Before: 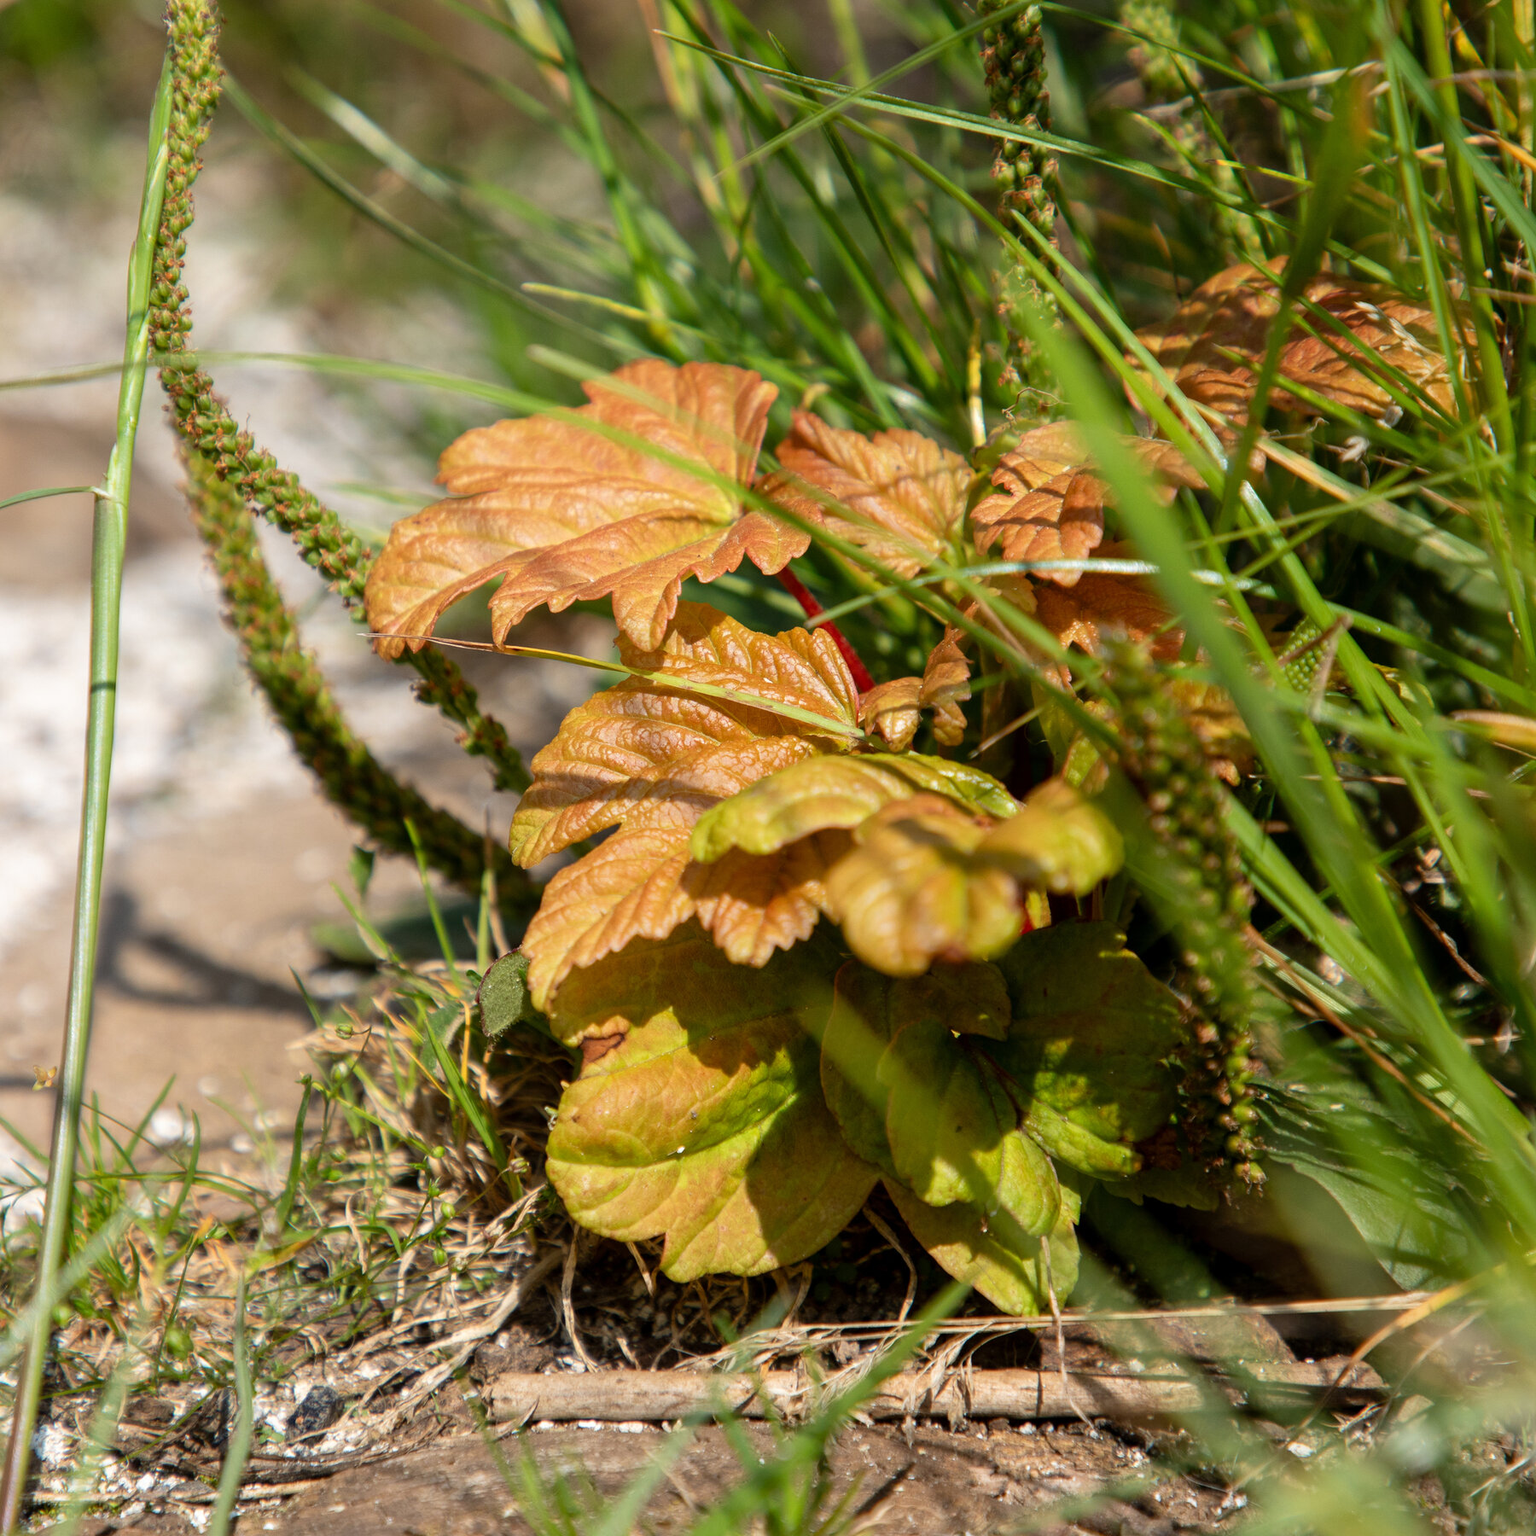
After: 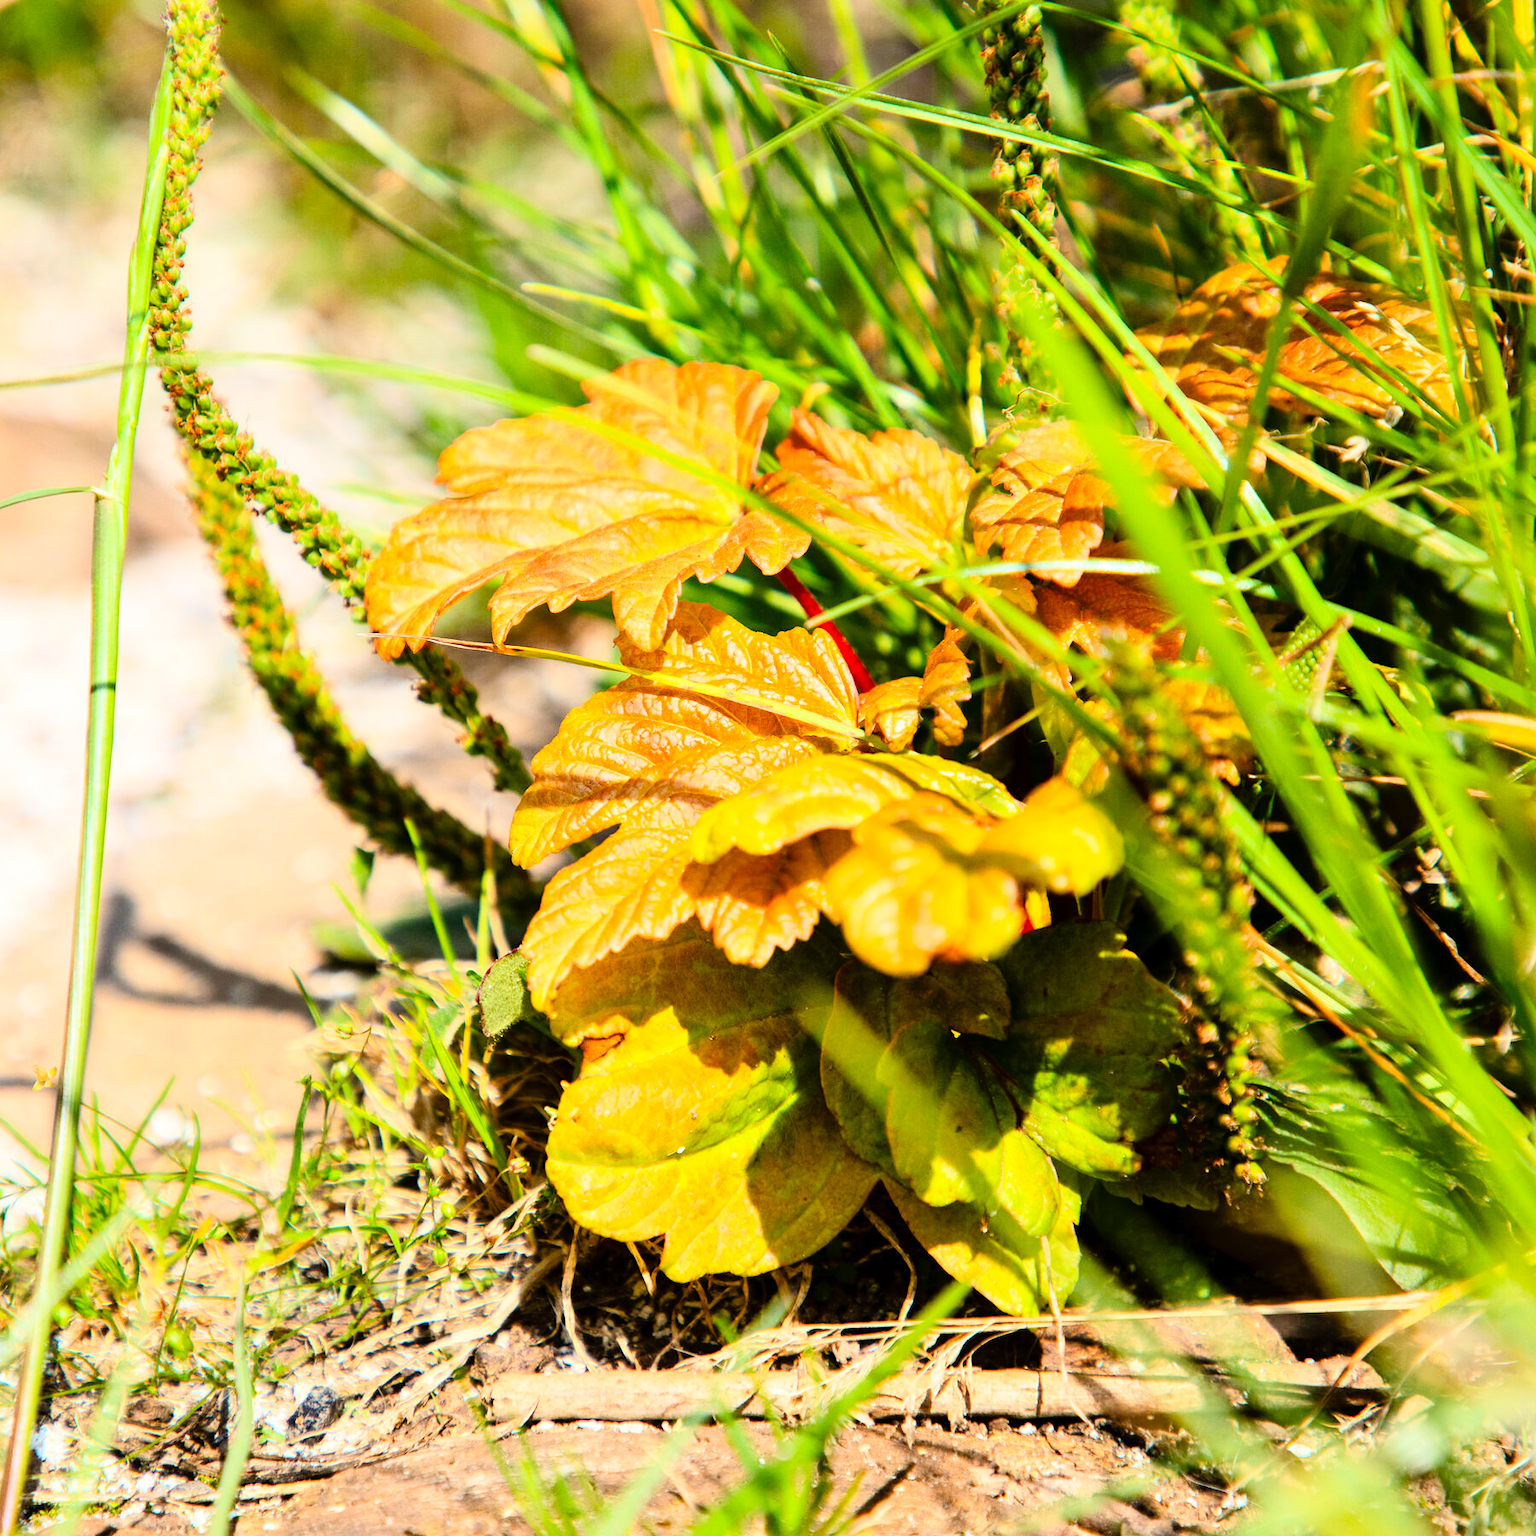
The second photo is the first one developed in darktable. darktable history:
contrast brightness saturation: contrast 0.15, brightness 0.05
shadows and highlights: shadows 35, highlights -35, soften with gaussian
tone curve: curves: ch0 [(0, 0) (0.084, 0.074) (0.2, 0.297) (0.363, 0.591) (0.495, 0.765) (0.68, 0.901) (0.851, 0.967) (1, 1)], color space Lab, linked channels, preserve colors none
color balance rgb: linear chroma grading › global chroma 10%, perceptual saturation grading › global saturation 5%, perceptual brilliance grading › global brilliance 4%, global vibrance 7%, saturation formula JzAzBz (2021)
